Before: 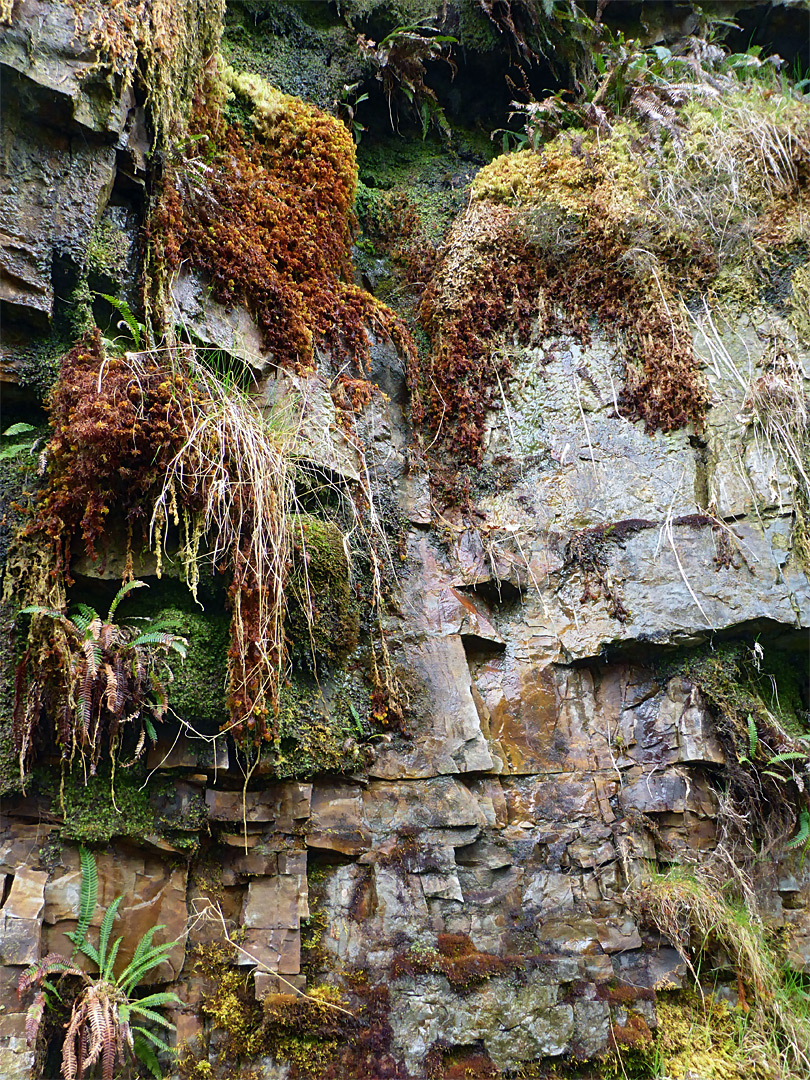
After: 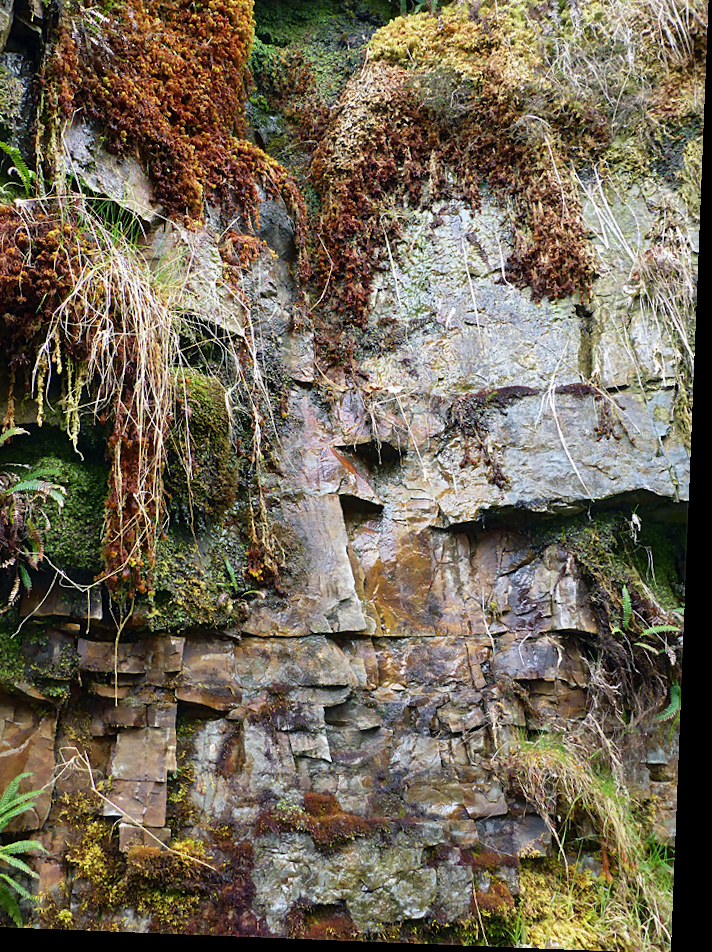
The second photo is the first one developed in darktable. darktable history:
rotate and perspective: rotation 2.27°, automatic cropping off
crop: left 16.315%, top 14.246%
